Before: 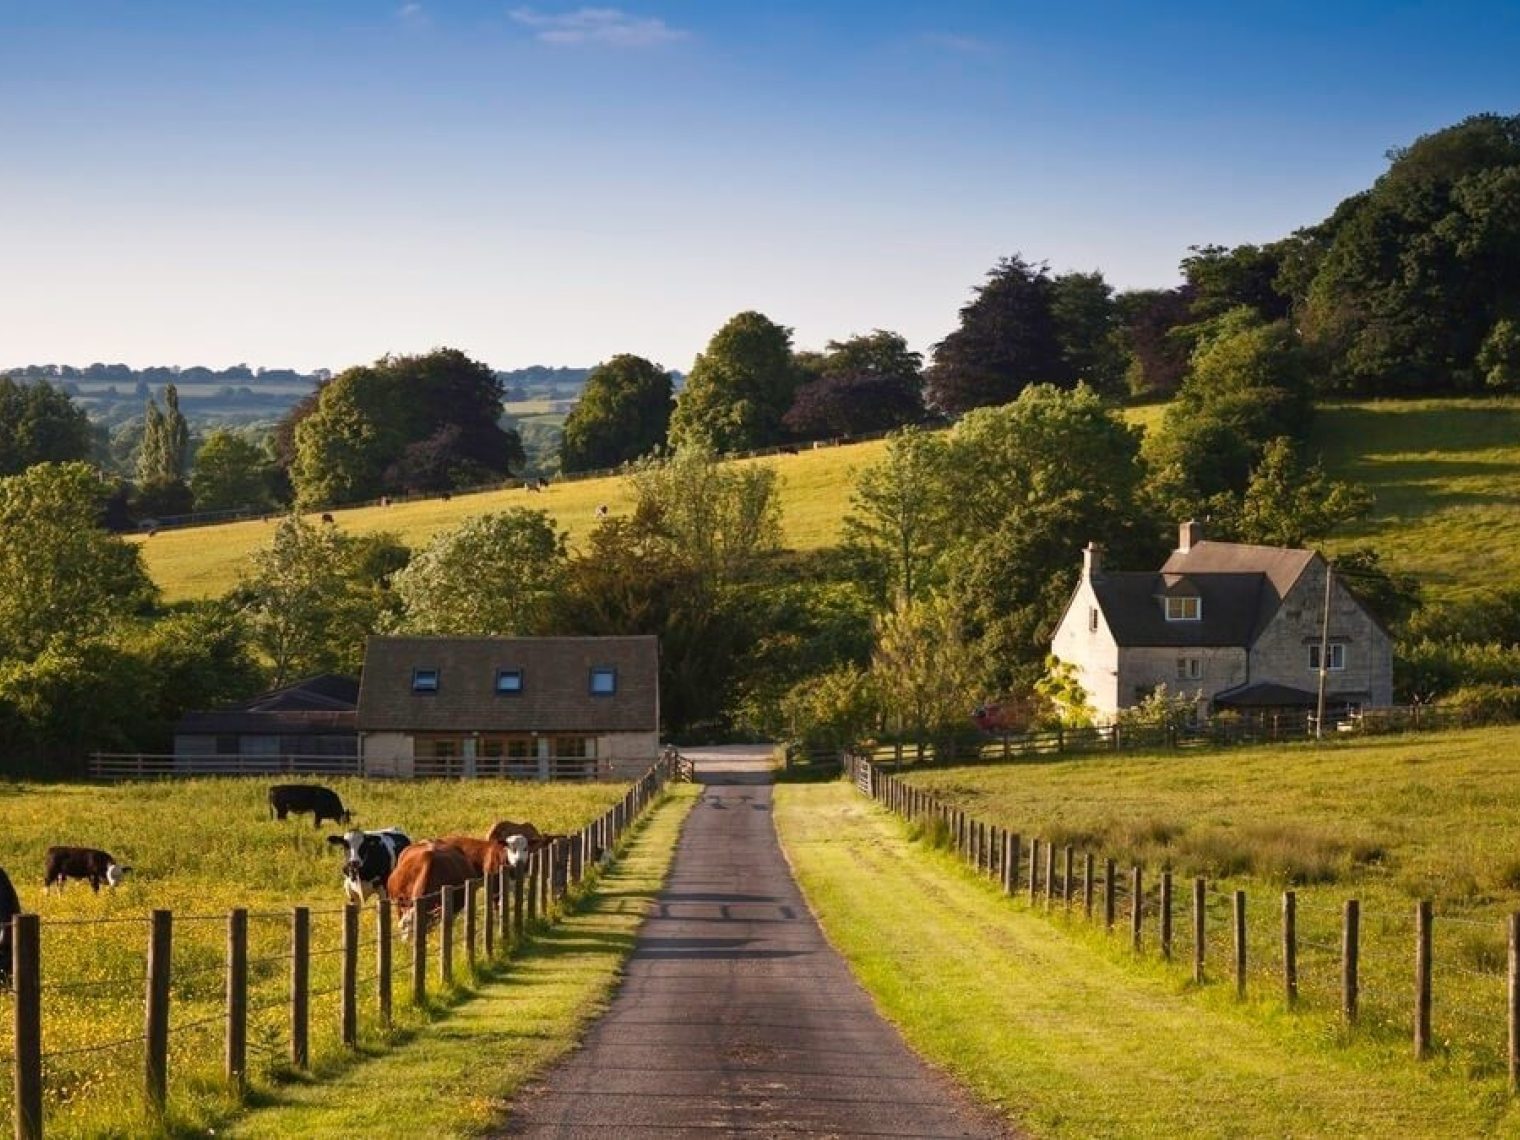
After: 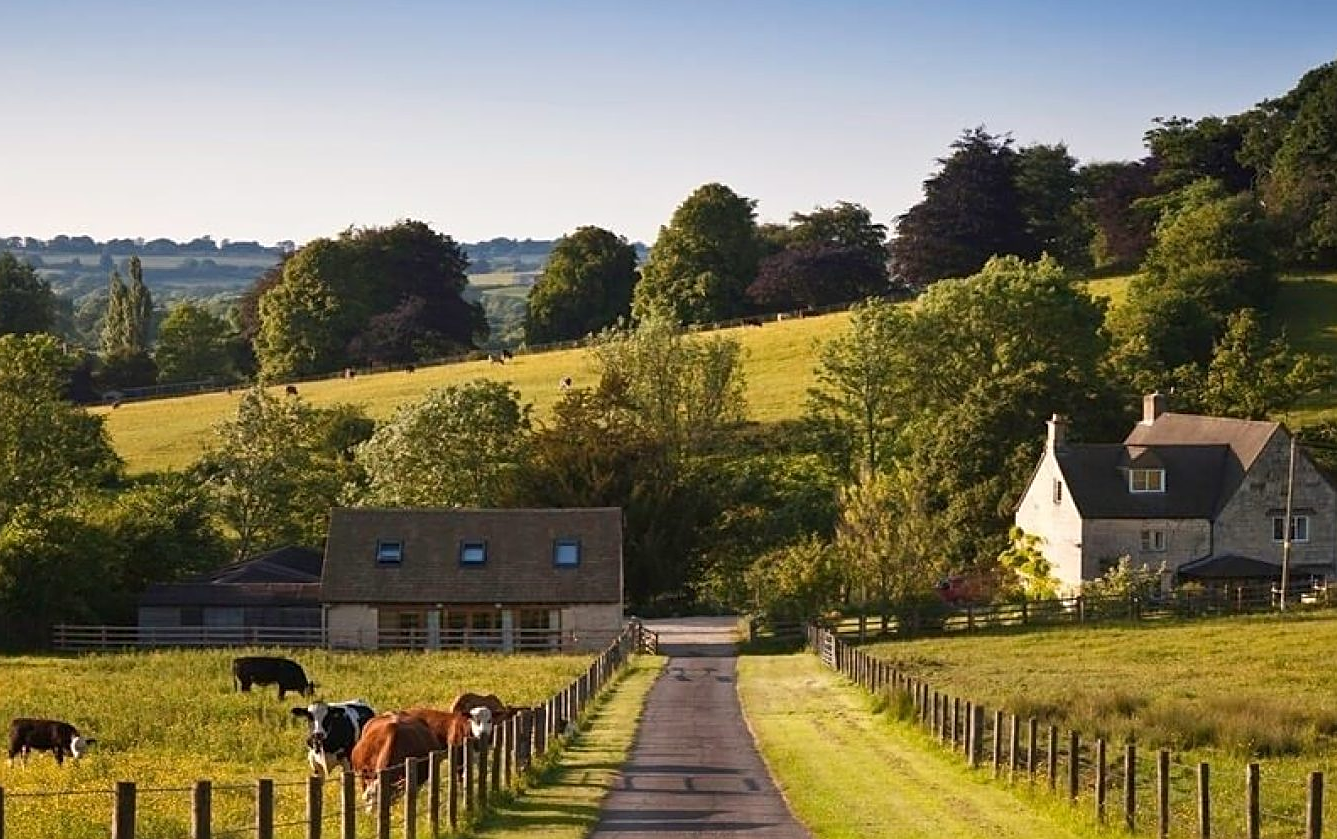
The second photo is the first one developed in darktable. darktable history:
sharpen: on, module defaults
crop and rotate: left 2.425%, top 11.305%, right 9.6%, bottom 15.08%
